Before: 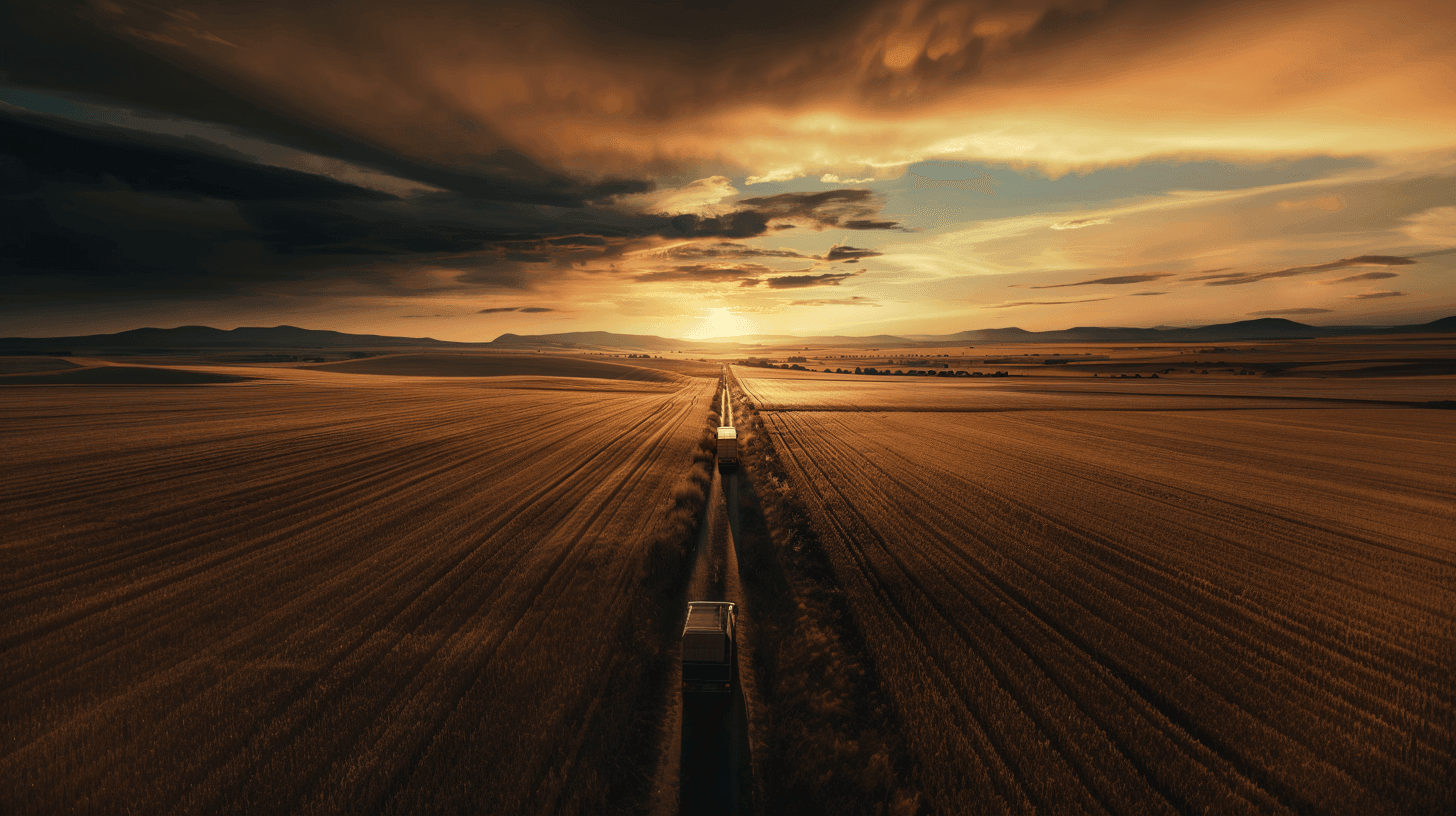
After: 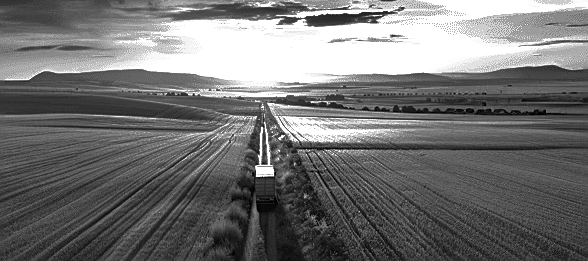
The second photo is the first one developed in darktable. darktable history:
base curve: curves: ch0 [(0, 0) (0.841, 0.609) (1, 1)]
sharpen: on, module defaults
exposure: exposure 1 EV, compensate highlight preservation false
local contrast: highlights 100%, shadows 100%, detail 131%, midtone range 0.2
shadows and highlights: soften with gaussian
monochrome: a -11.7, b 1.62, size 0.5, highlights 0.38
color calibration: illuminant F (fluorescent), F source F9 (Cool White Deluxe 4150 K) – high CRI, x 0.374, y 0.373, temperature 4158.34 K
crop: left 31.751%, top 32.172%, right 27.8%, bottom 35.83%
